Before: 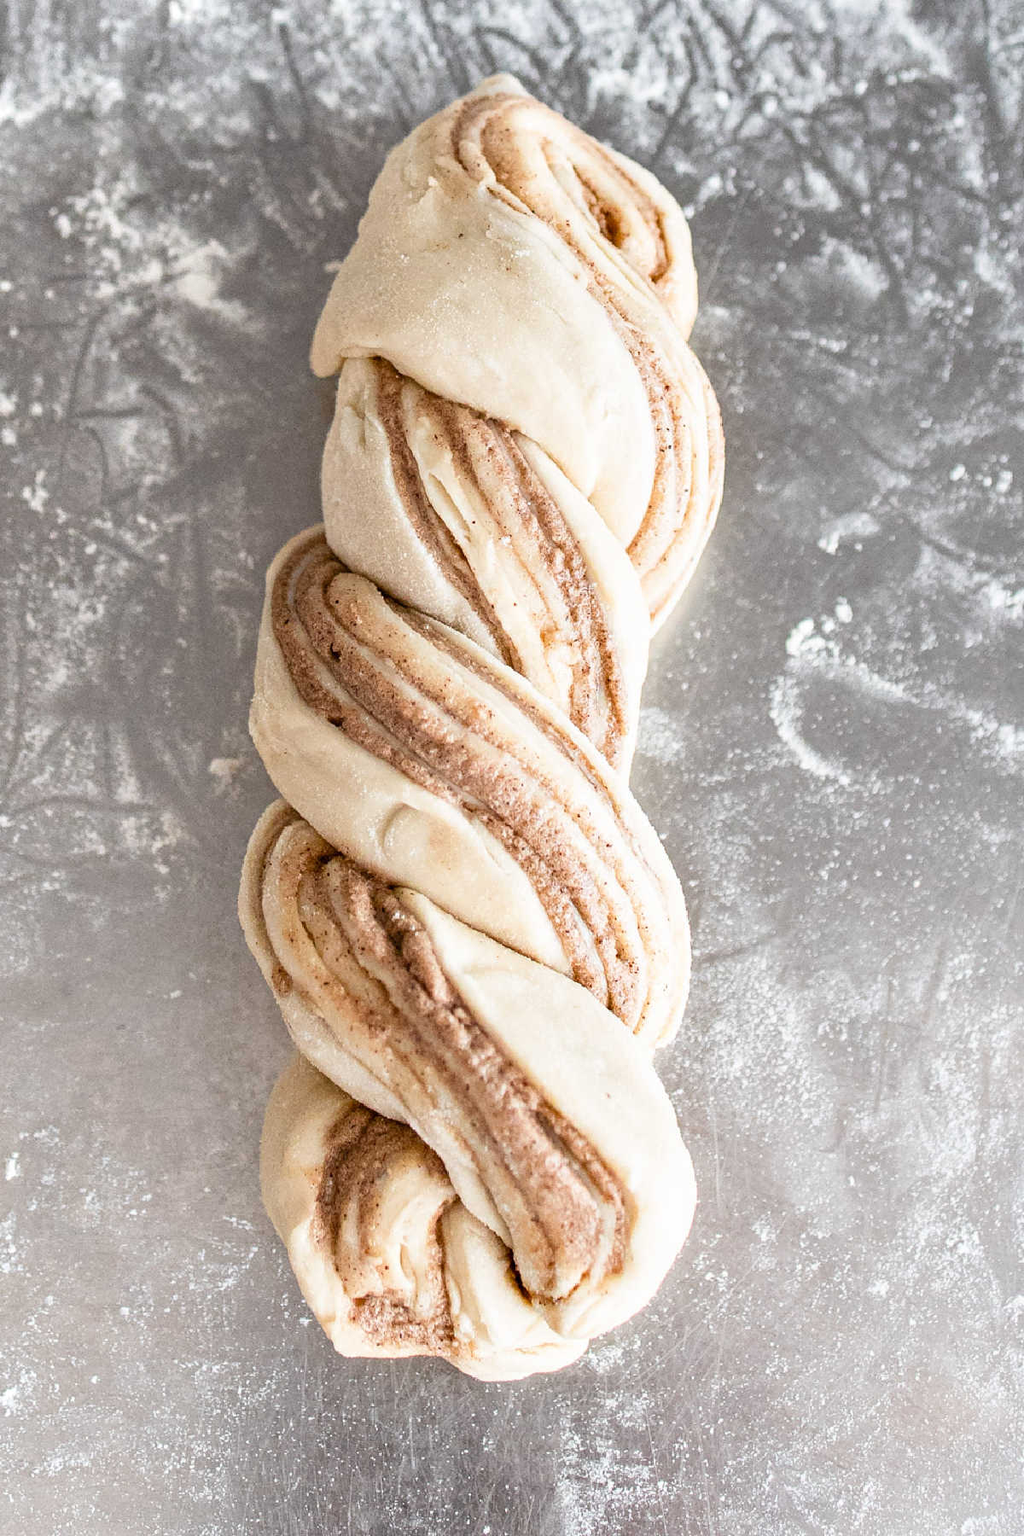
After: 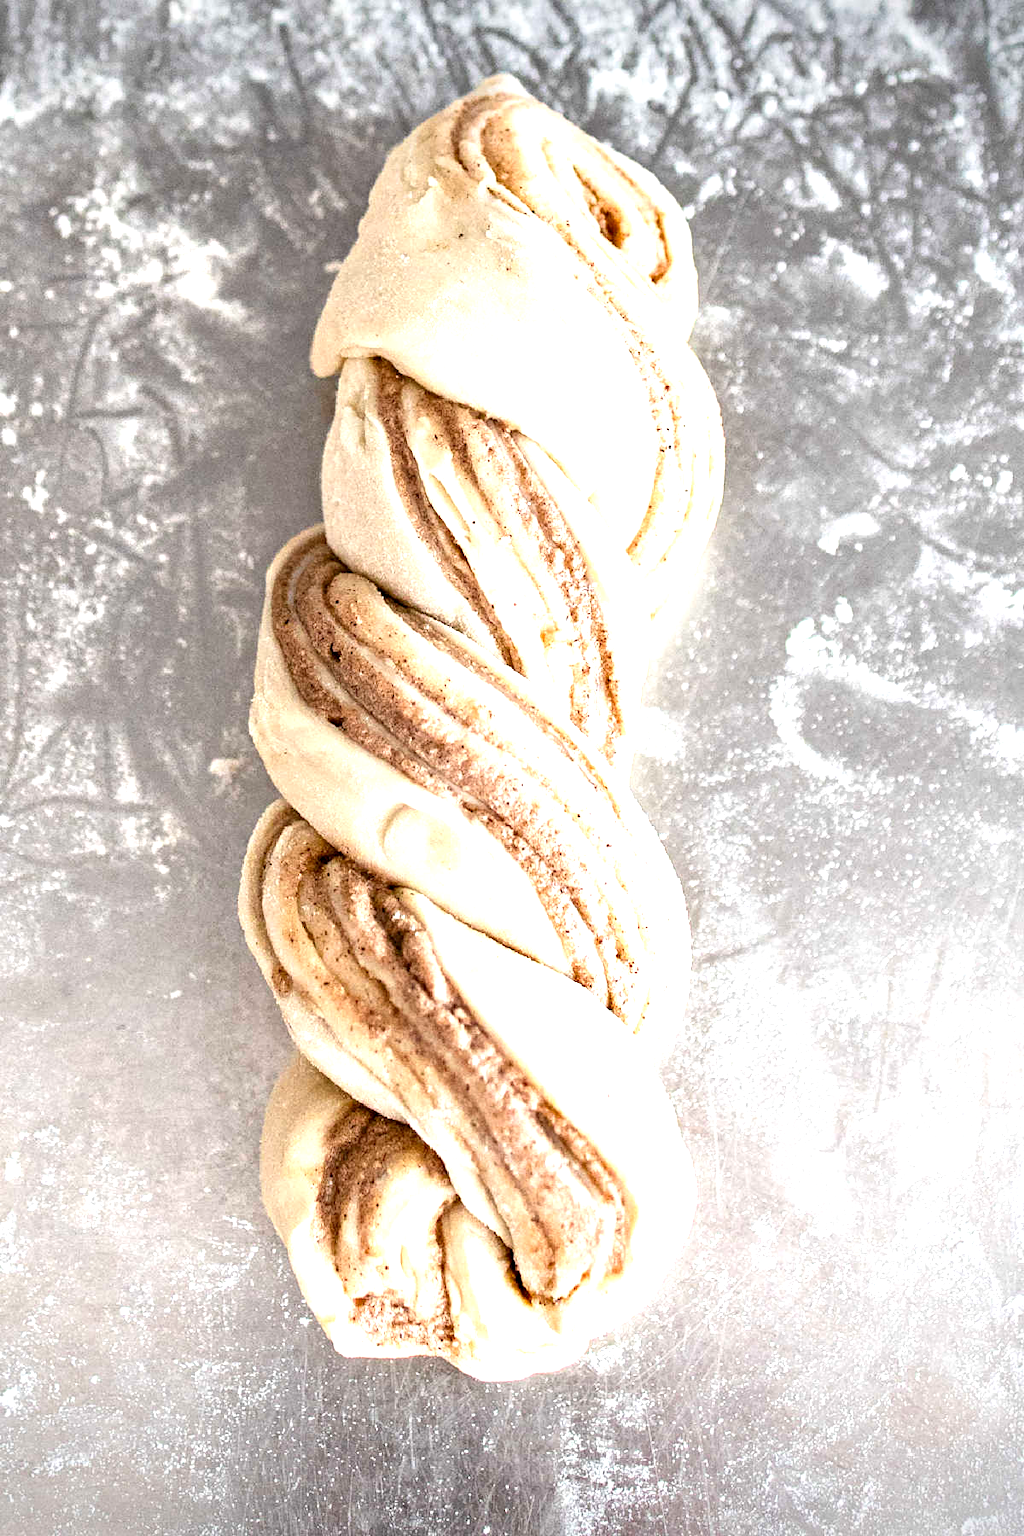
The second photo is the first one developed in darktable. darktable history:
vignetting: fall-off start 100.63%, saturation 0.375, width/height ratio 1.302
exposure: exposure 0.125 EV
tone equalizer: -8 EV -0.767 EV, -7 EV -0.692 EV, -6 EV -0.575 EV, -5 EV -0.407 EV, -3 EV 0.381 EV, -2 EV 0.6 EV, -1 EV 0.686 EV, +0 EV 0.732 EV, smoothing diameter 24.79%, edges refinement/feathering 10.26, preserve details guided filter
contrast equalizer: octaves 7, y [[0.6 ×6], [0.55 ×6], [0 ×6], [0 ×6], [0 ×6]], mix 0.319
